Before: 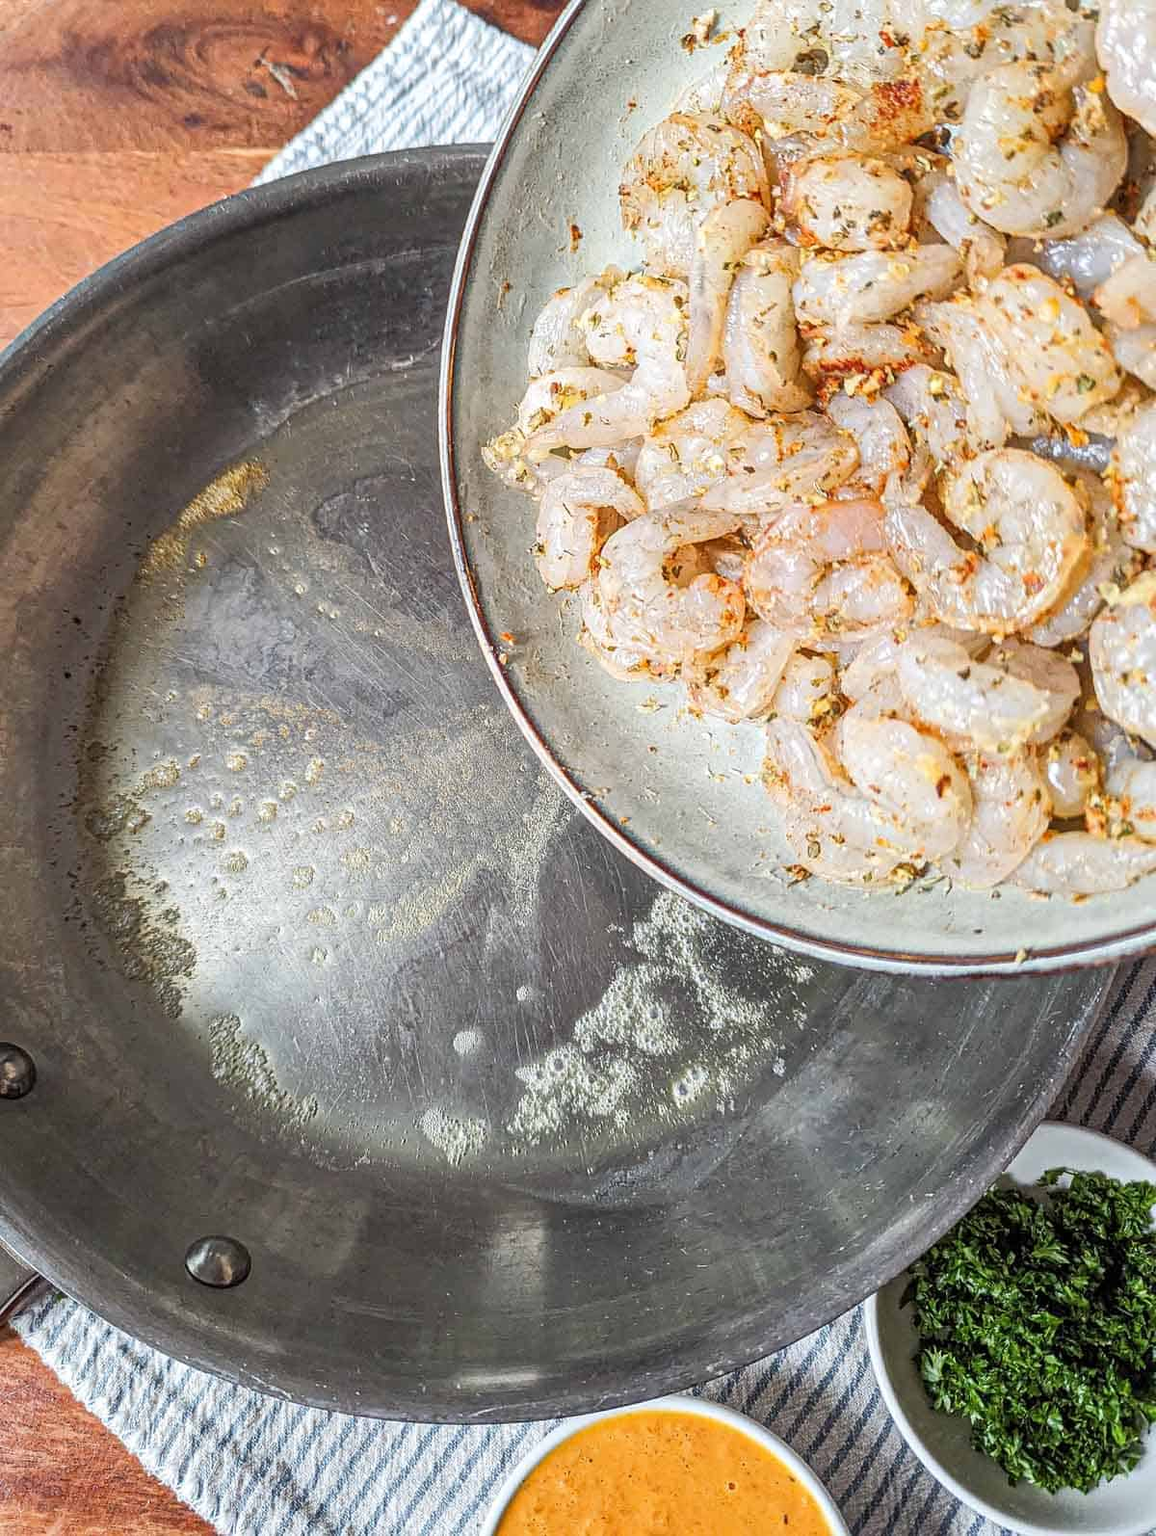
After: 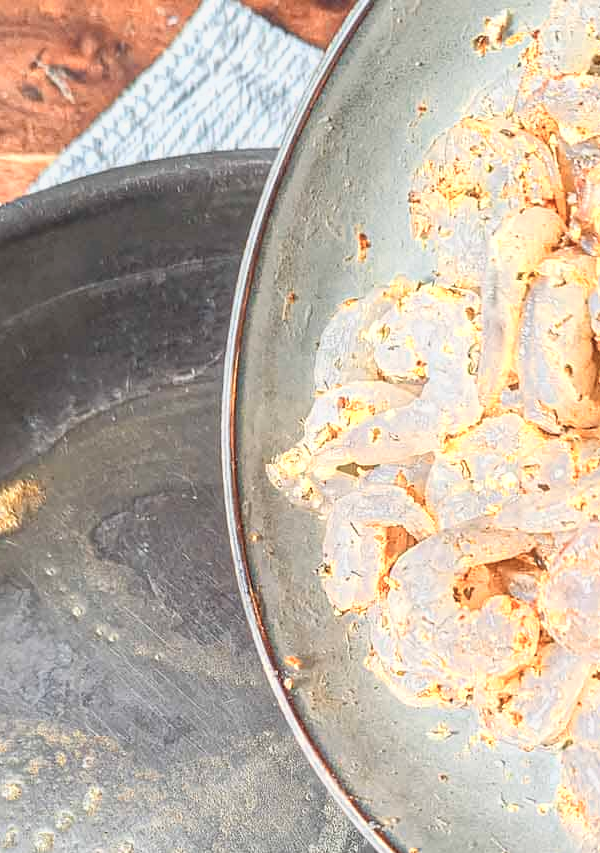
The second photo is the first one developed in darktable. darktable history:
levels: levels [0, 0.492, 0.984]
contrast brightness saturation: contrast -0.1, brightness 0.05, saturation 0.08
crop: left 19.556%, right 30.401%, bottom 46.458%
color zones: curves: ch0 [(0.018, 0.548) (0.224, 0.64) (0.425, 0.447) (0.675, 0.575) (0.732, 0.579)]; ch1 [(0.066, 0.487) (0.25, 0.5) (0.404, 0.43) (0.75, 0.421) (0.956, 0.421)]; ch2 [(0.044, 0.561) (0.215, 0.465) (0.399, 0.544) (0.465, 0.548) (0.614, 0.447) (0.724, 0.43) (0.882, 0.623) (0.956, 0.632)]
